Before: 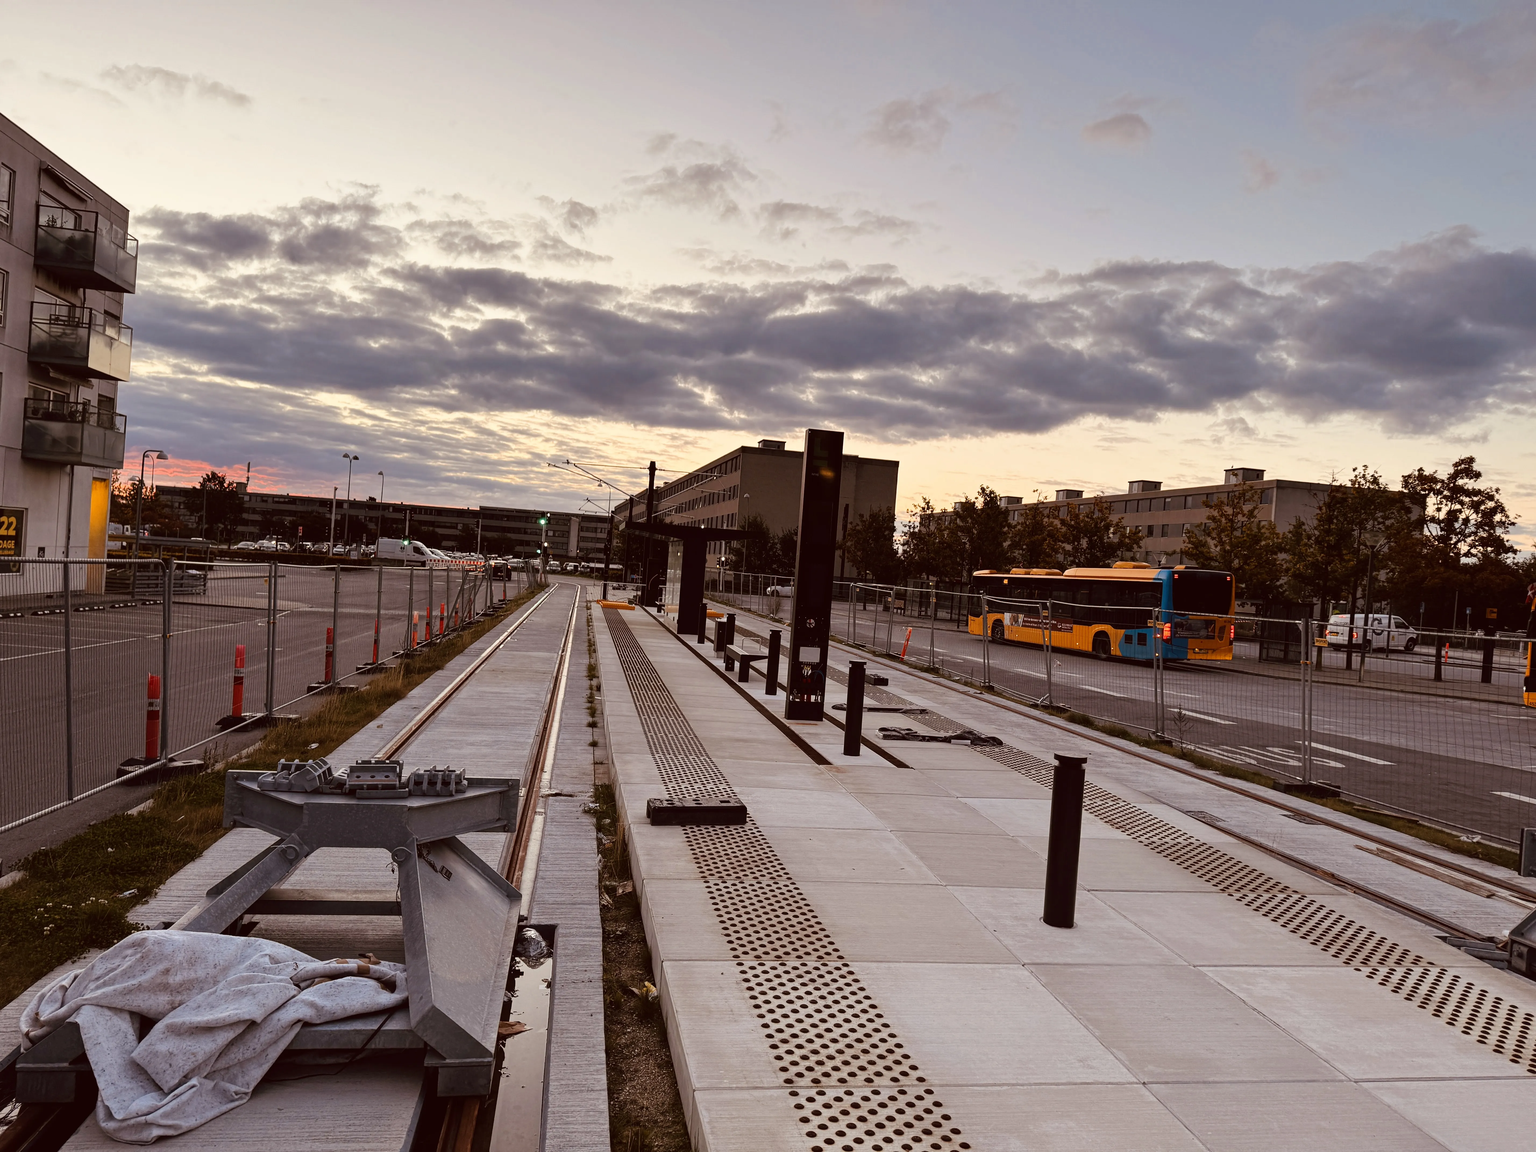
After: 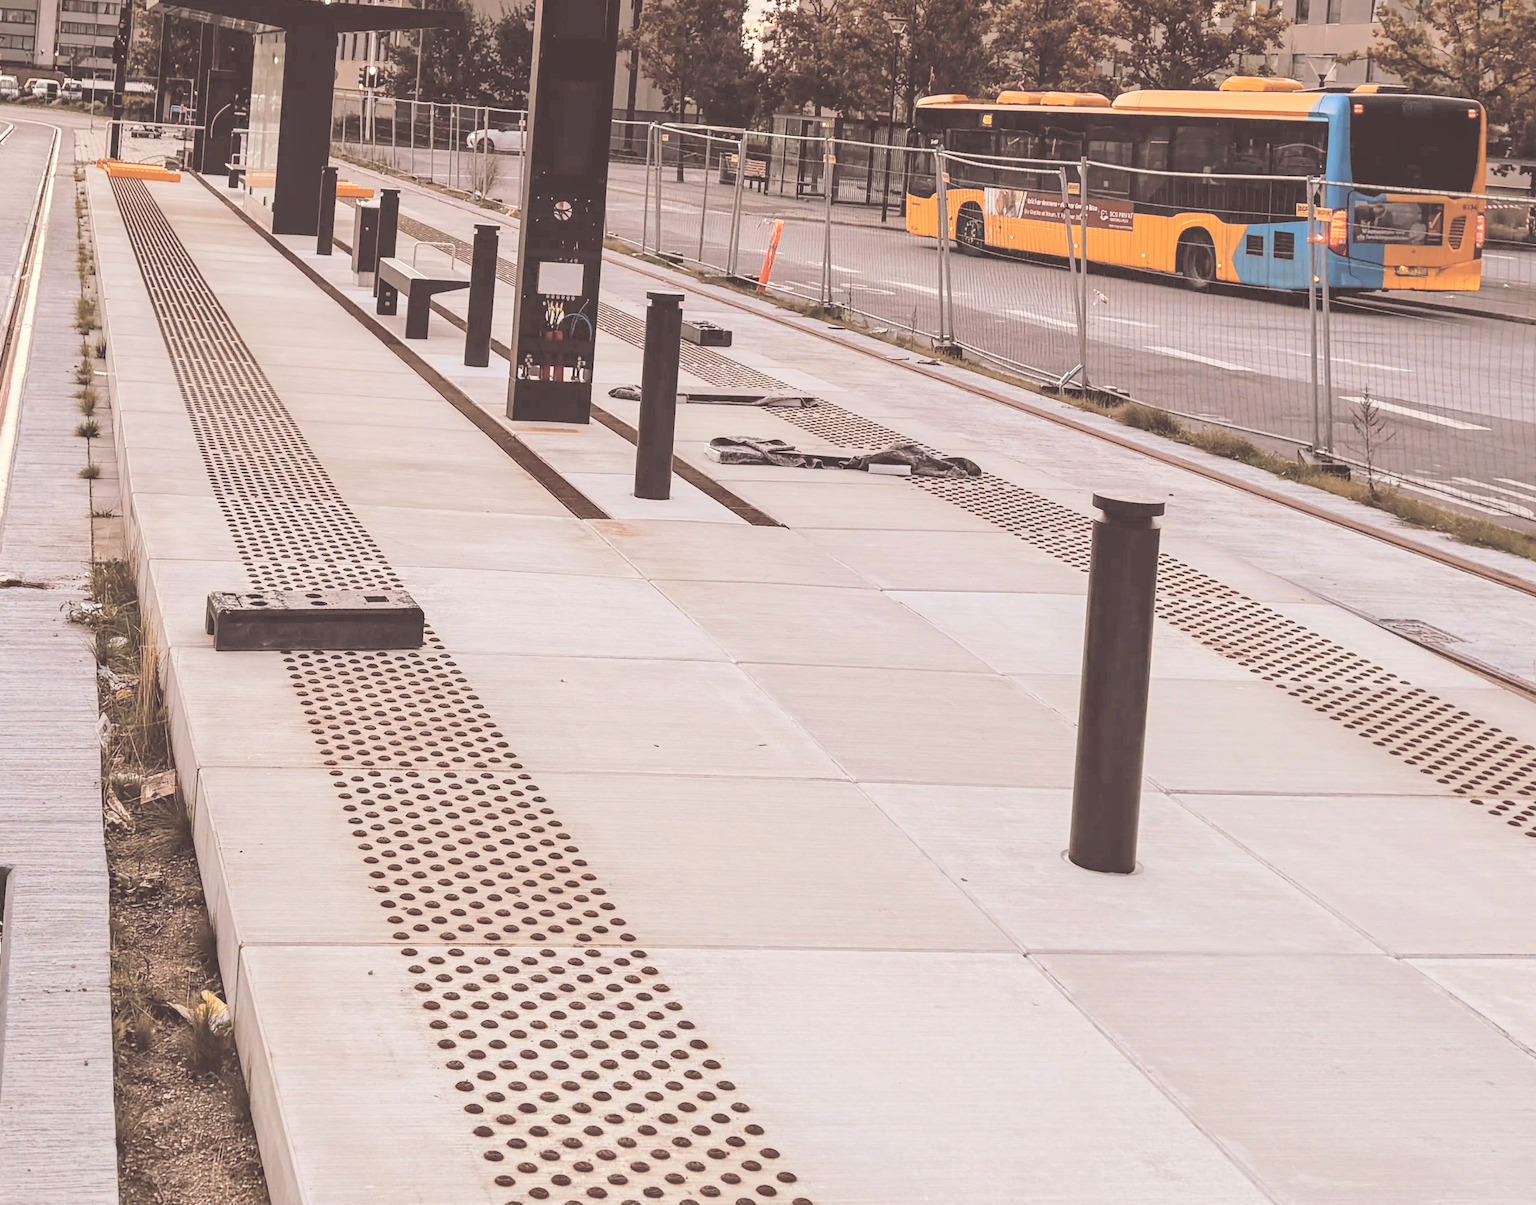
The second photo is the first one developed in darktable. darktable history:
contrast brightness saturation: brightness 0.988
crop: left 35.957%, top 45.715%, right 18.085%, bottom 6.161%
local contrast: on, module defaults
shadows and highlights: shadows 20.03, highlights -21.08, soften with gaussian
